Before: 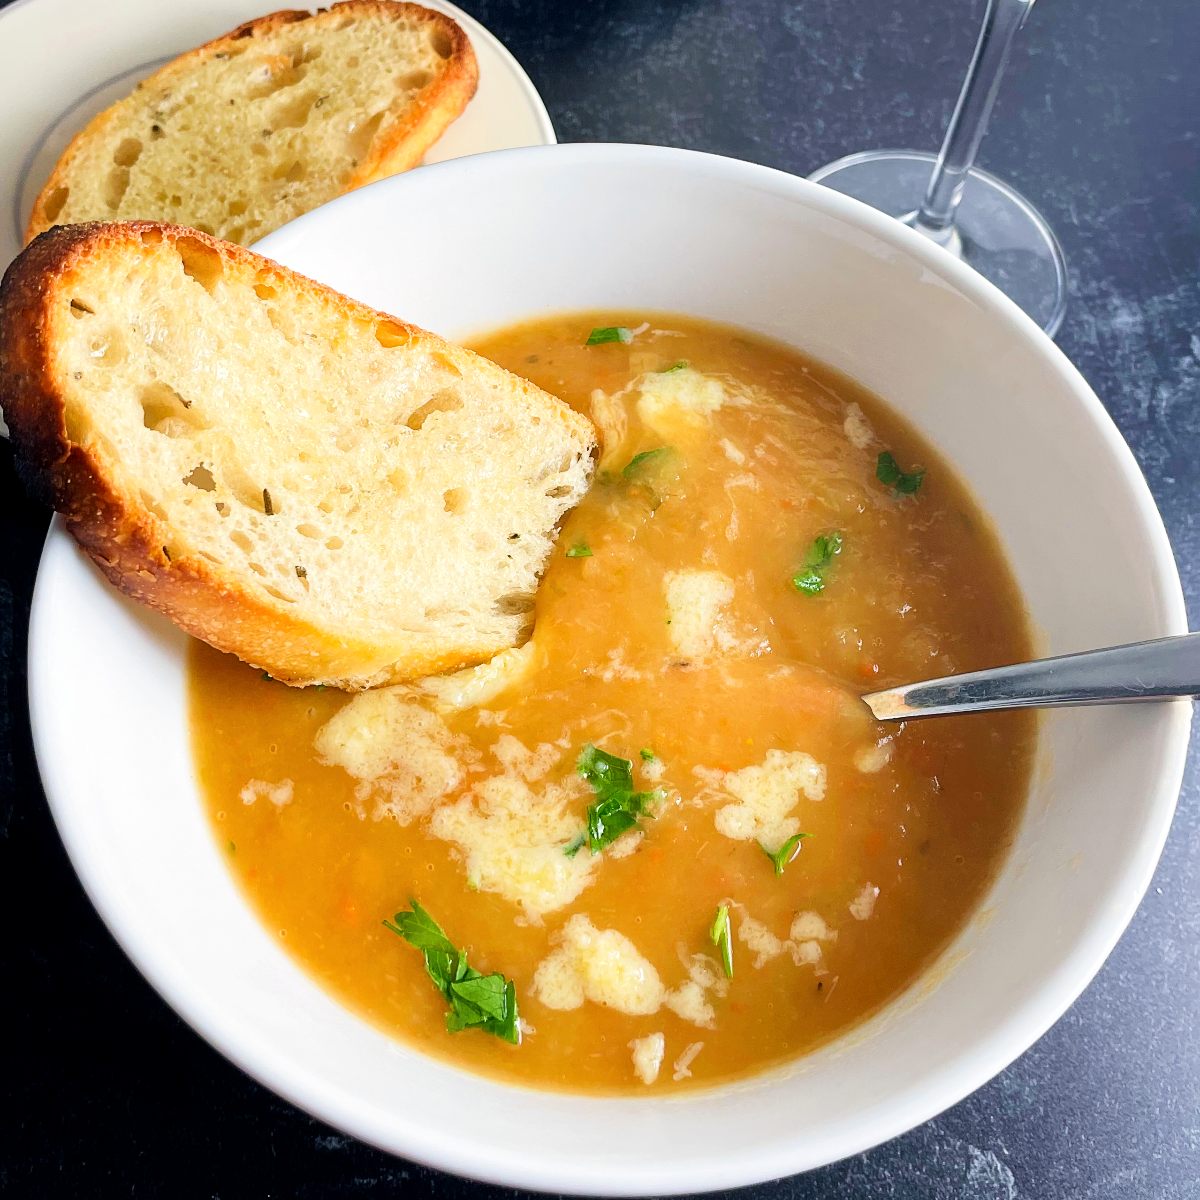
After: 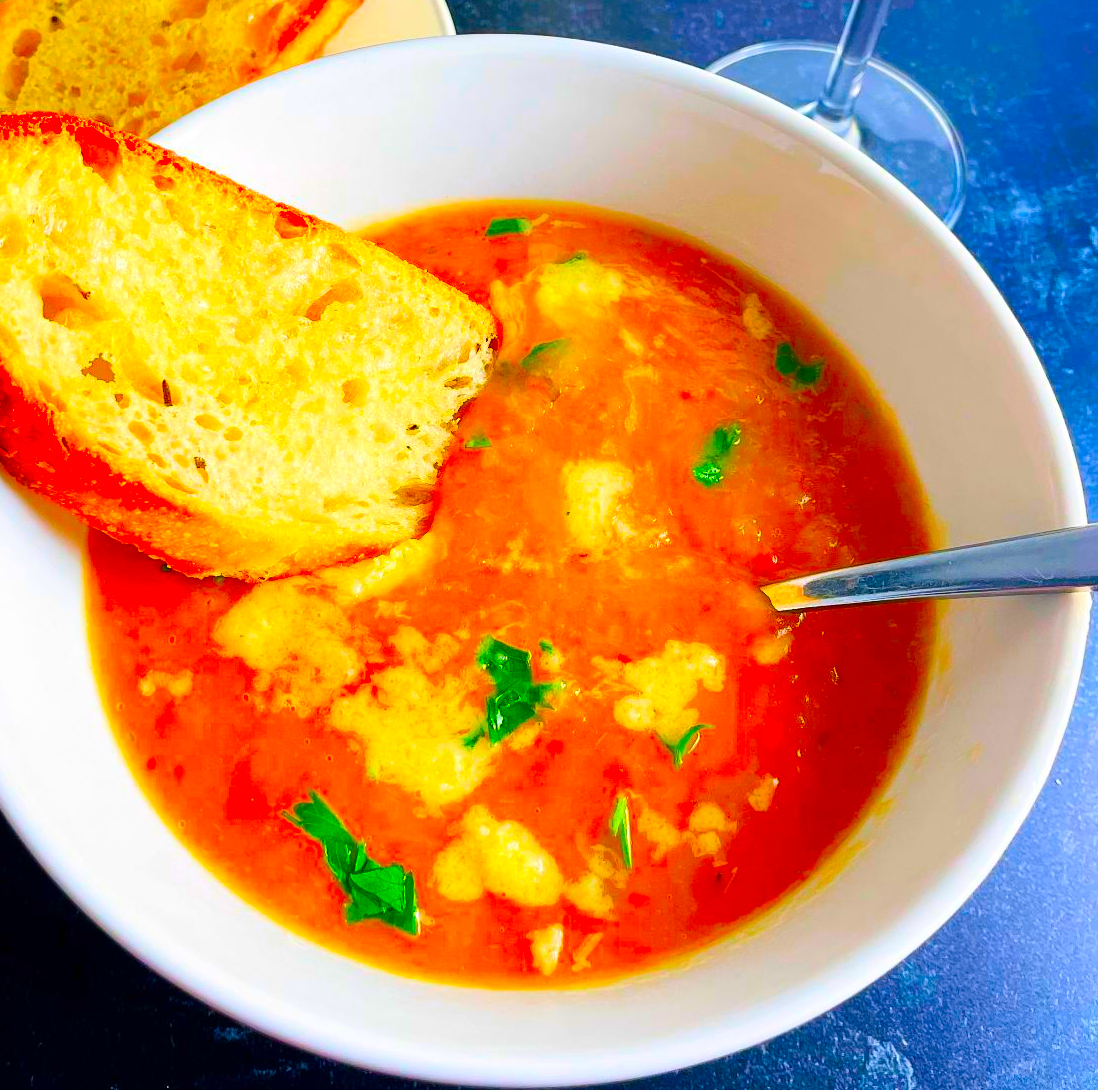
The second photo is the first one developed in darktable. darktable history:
crop and rotate: left 8.439%, top 9.132%
color correction: highlights b* 0.035, saturation 2.95
